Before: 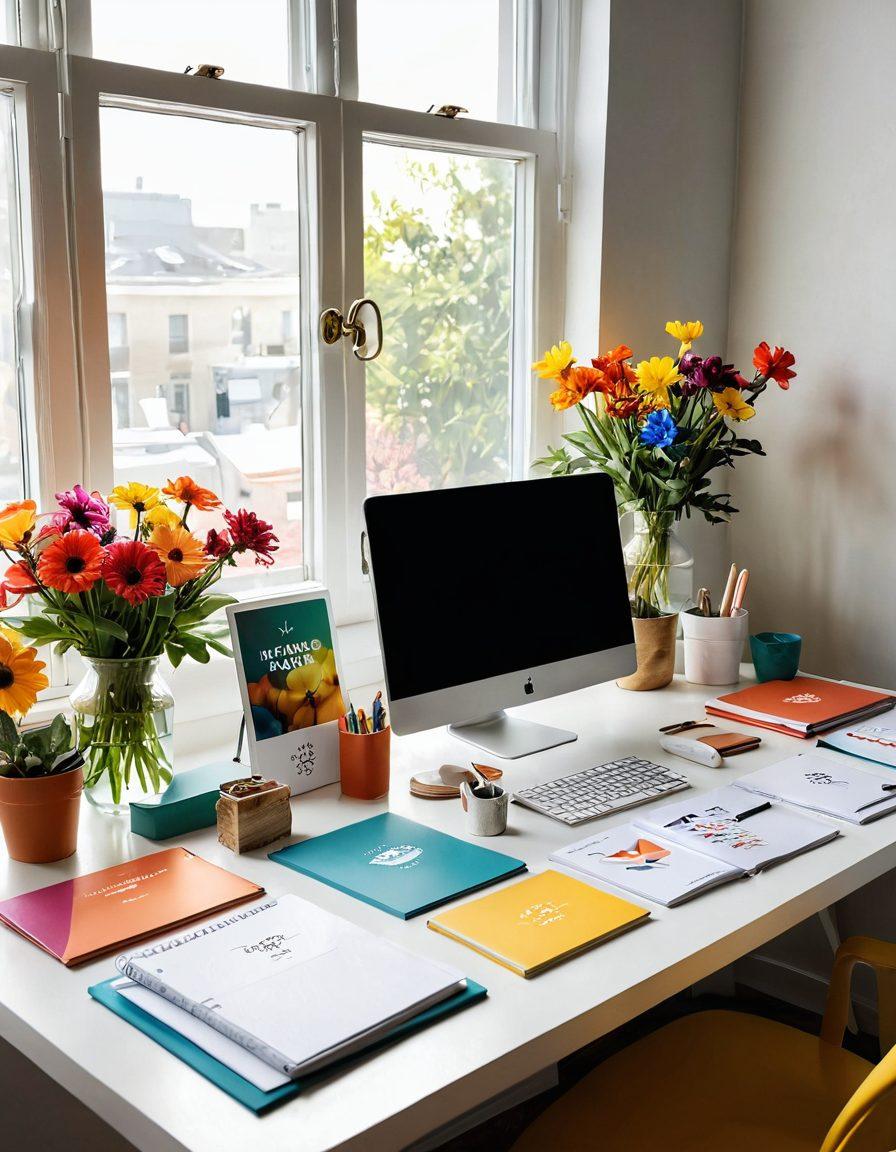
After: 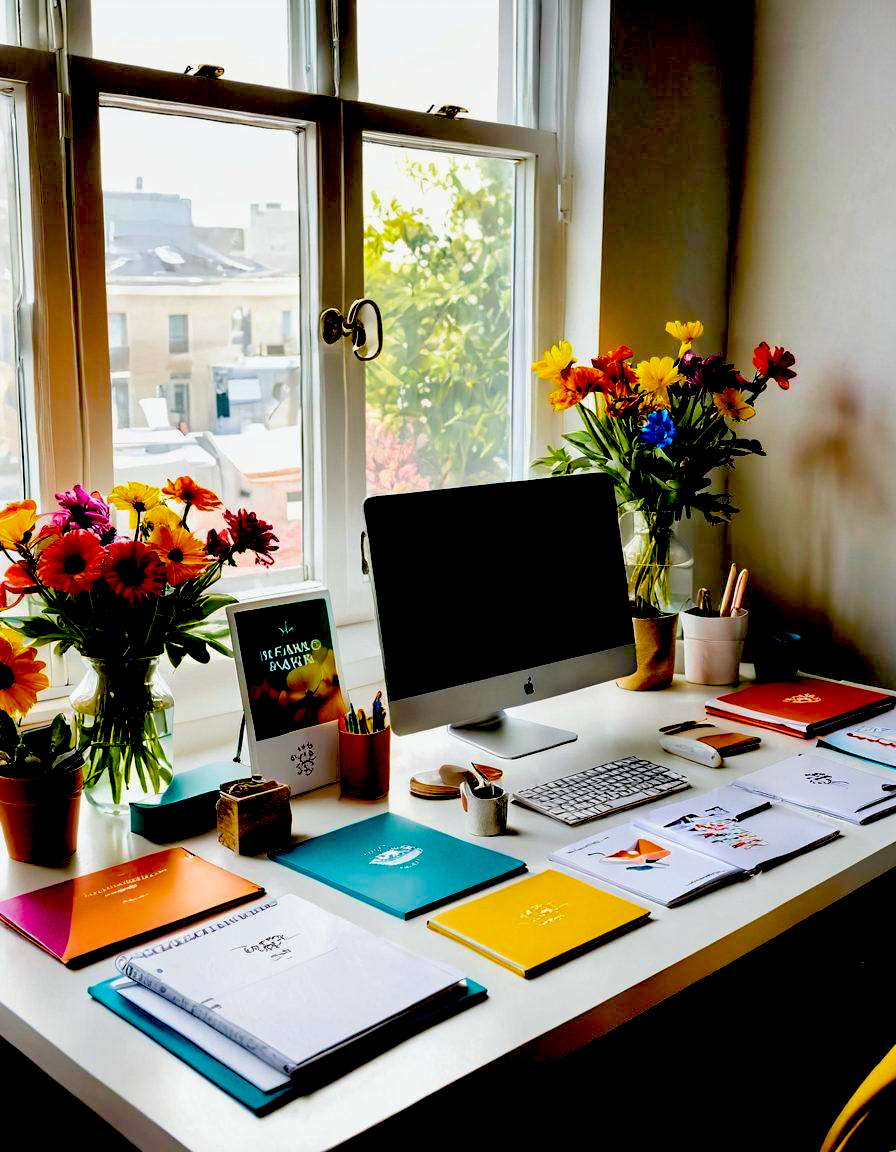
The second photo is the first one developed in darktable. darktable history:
exposure: black level correction 0.1, exposure -0.092 EV, compensate highlight preservation false
velvia: strength 15%
color balance rgb: linear chroma grading › global chroma 15%, perceptual saturation grading › global saturation 30%
local contrast: mode bilateral grid, contrast 10, coarseness 25, detail 115%, midtone range 0.2
